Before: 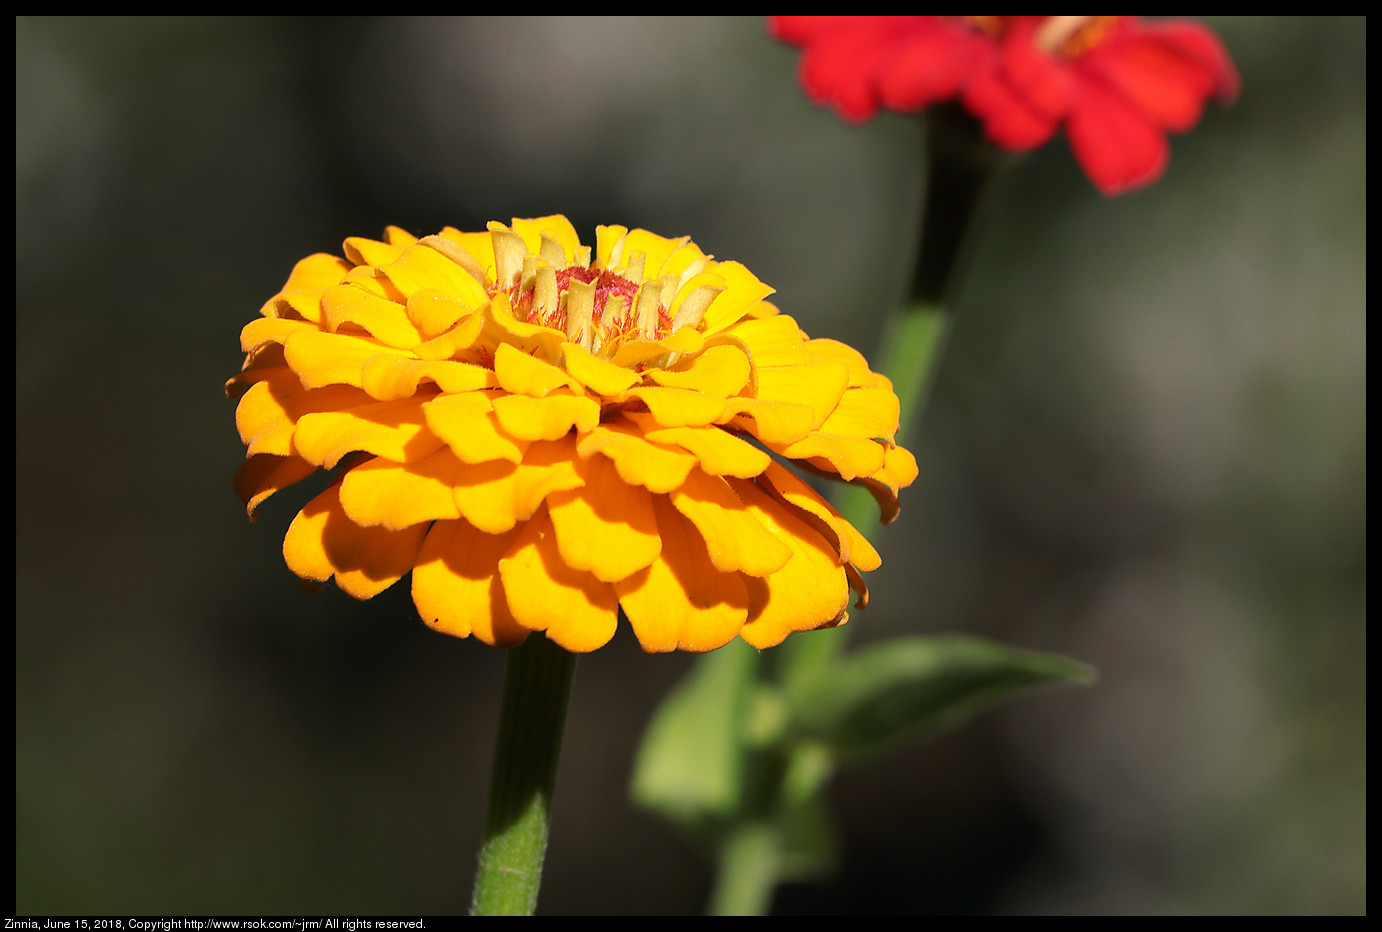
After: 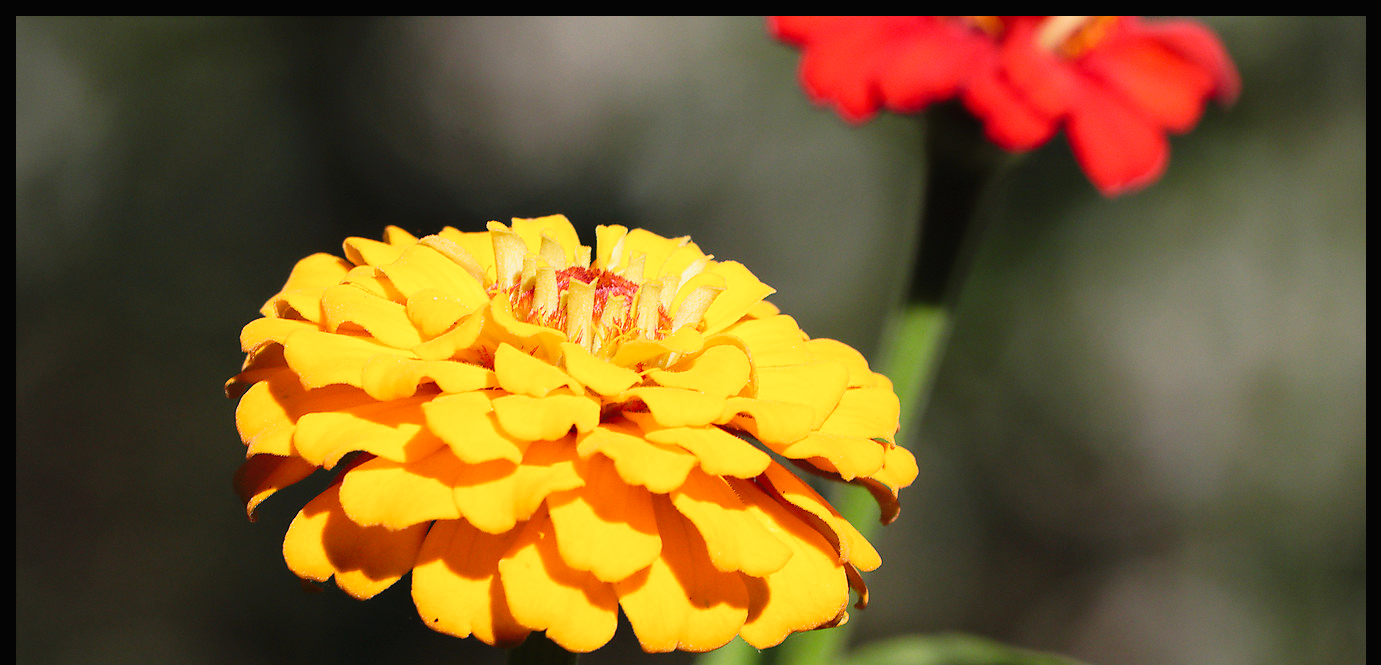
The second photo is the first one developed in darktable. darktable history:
tone equalizer: edges refinement/feathering 500, mask exposure compensation -1.57 EV, preserve details no
vignetting: brightness -0.169
crop: right 0%, bottom 28.597%
tone curve: curves: ch0 [(0, 0.012) (0.144, 0.137) (0.326, 0.386) (0.489, 0.573) (0.656, 0.763) (0.849, 0.902) (1, 0.974)]; ch1 [(0, 0) (0.366, 0.367) (0.475, 0.453) (0.494, 0.493) (0.504, 0.497) (0.544, 0.579) (0.562, 0.619) (0.622, 0.694) (1, 1)]; ch2 [(0, 0) (0.333, 0.346) (0.375, 0.375) (0.424, 0.43) (0.476, 0.492) (0.502, 0.503) (0.533, 0.541) (0.572, 0.615) (0.605, 0.656) (0.641, 0.709) (1, 1)], preserve colors none
